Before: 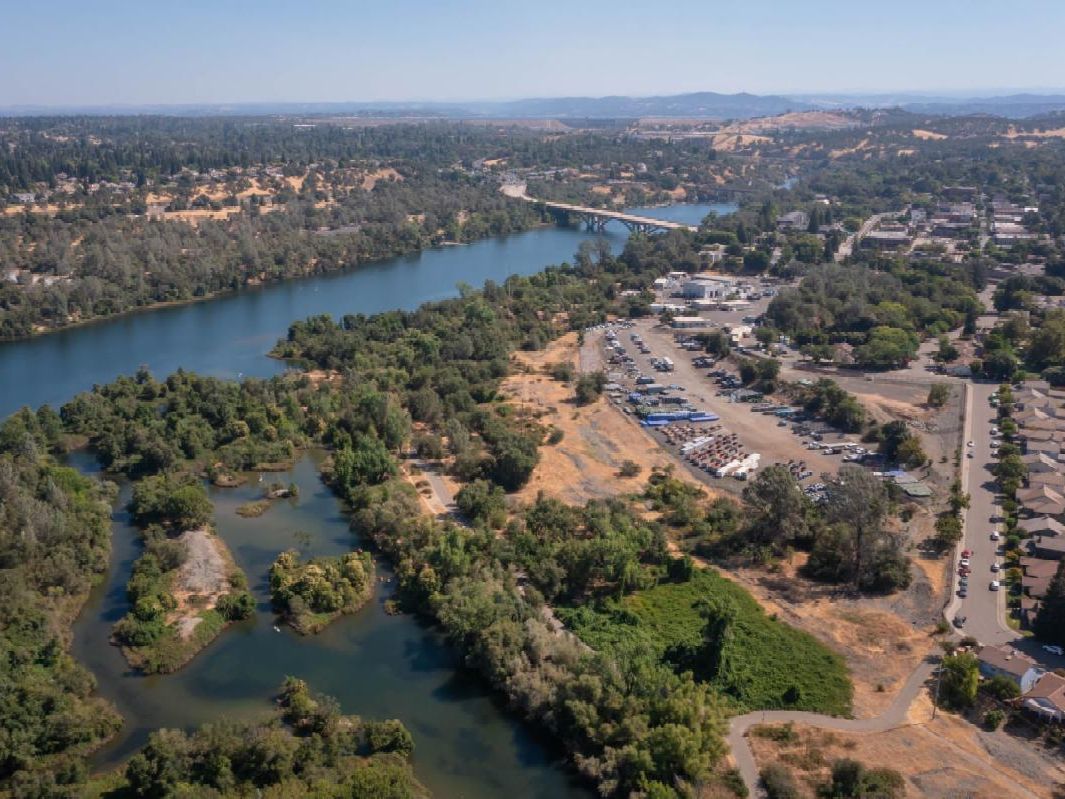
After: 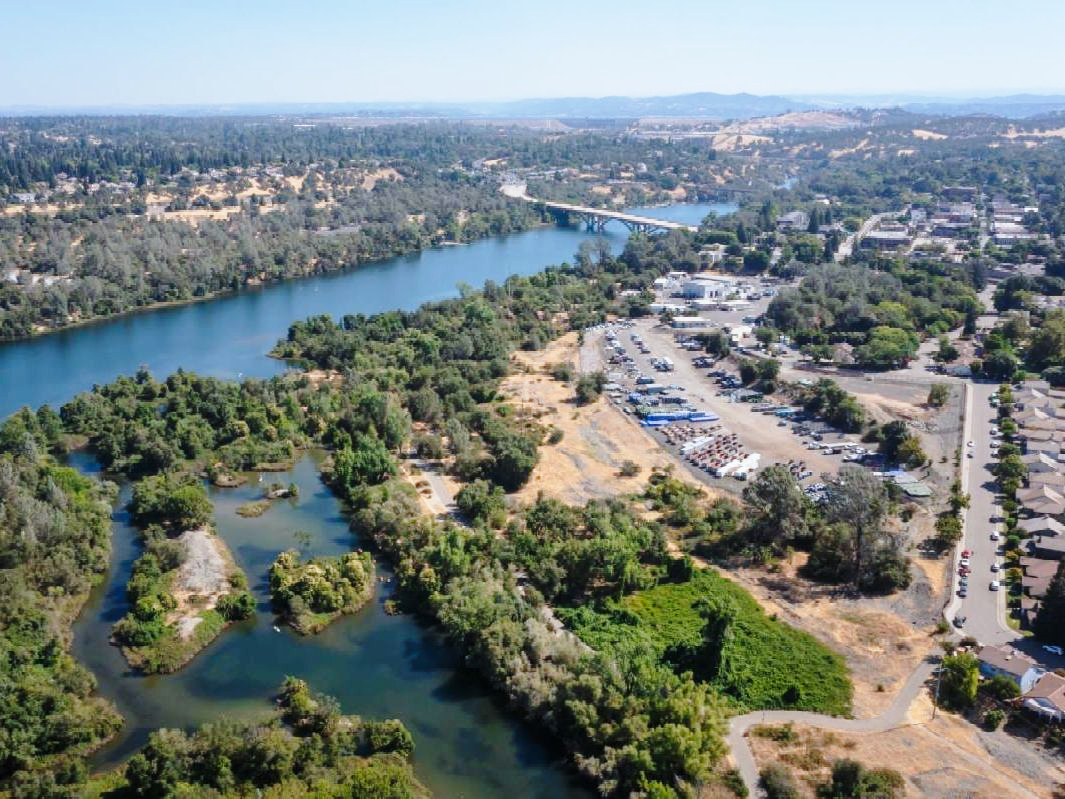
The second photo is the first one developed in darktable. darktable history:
white balance: red 0.925, blue 1.046
base curve: curves: ch0 [(0, 0) (0.028, 0.03) (0.121, 0.232) (0.46, 0.748) (0.859, 0.968) (1, 1)], preserve colors none
